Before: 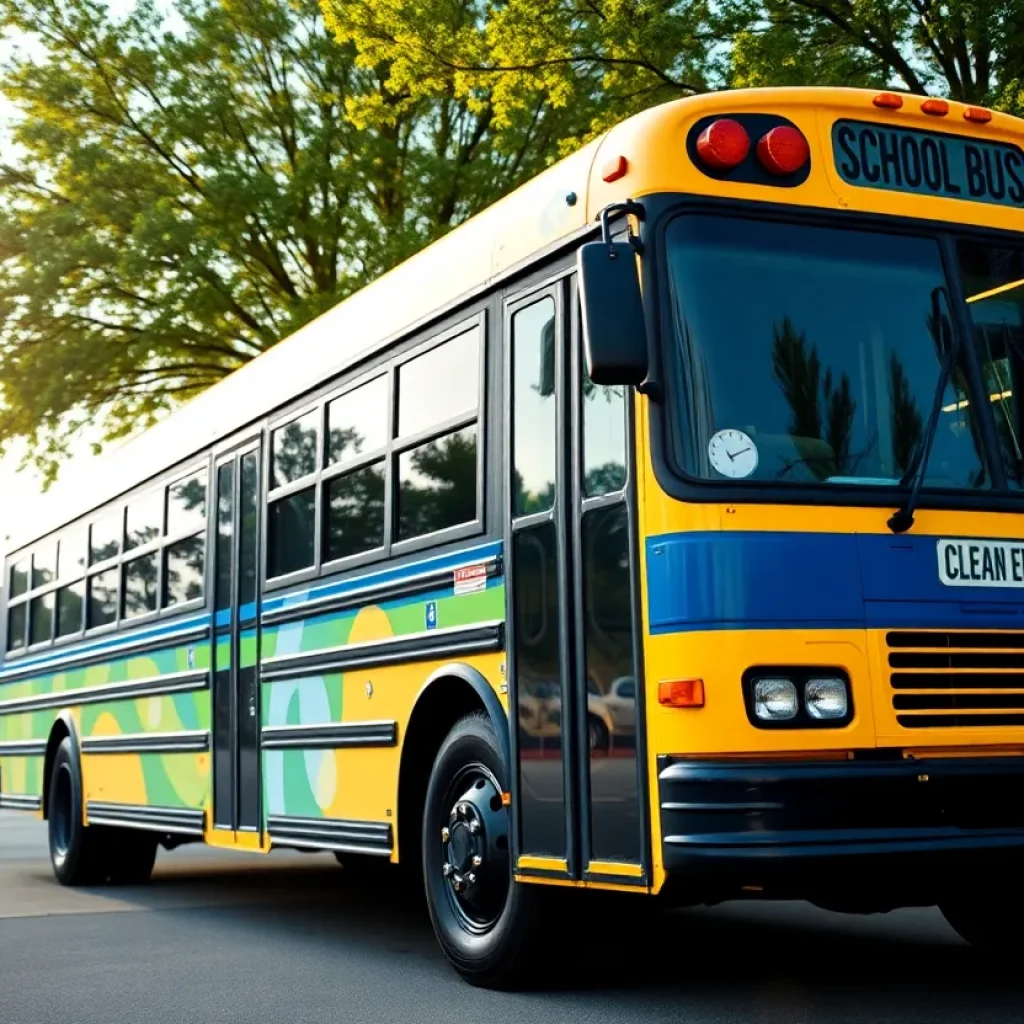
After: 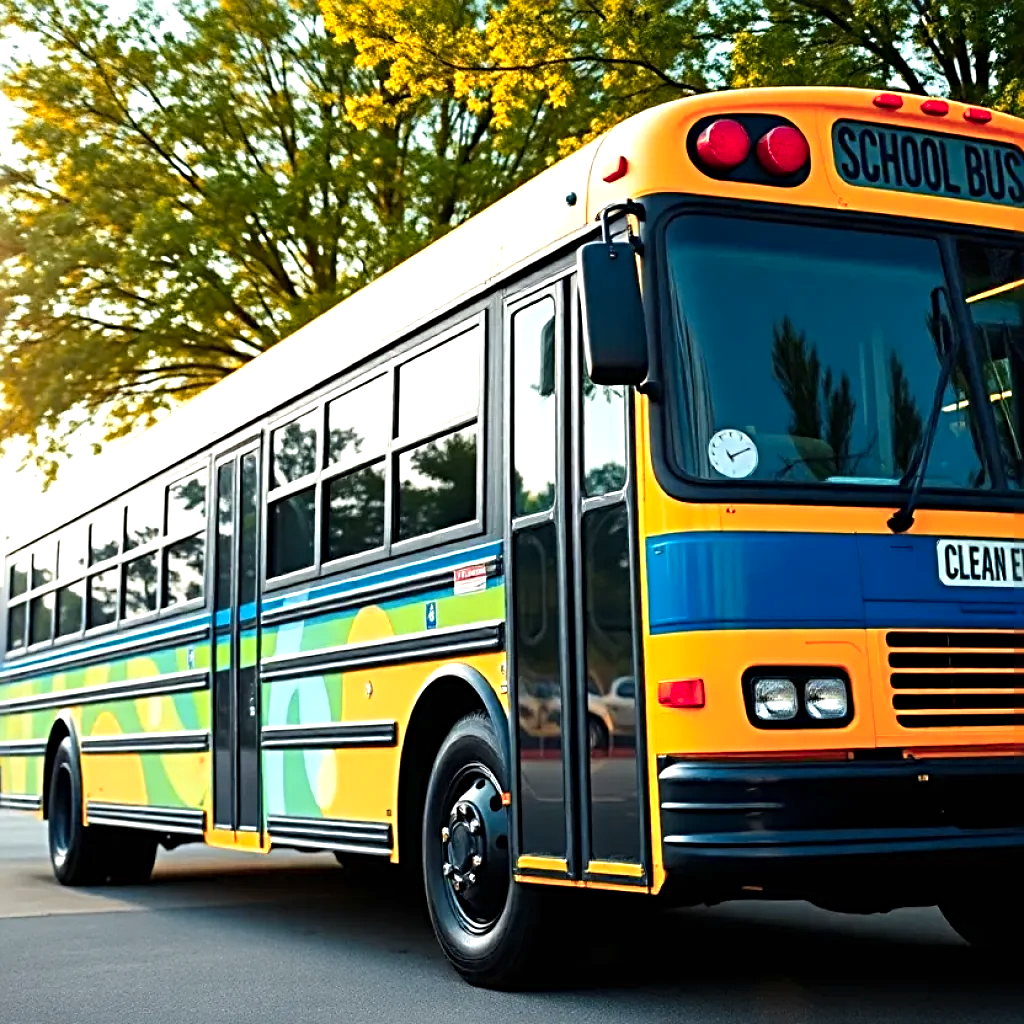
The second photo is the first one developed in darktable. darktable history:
sharpen: radius 4
color zones: curves: ch1 [(0.235, 0.558) (0.75, 0.5)]; ch2 [(0.25, 0.462) (0.749, 0.457)], mix 25.94%
exposure: black level correction 0, exposure 0.4 EV, compensate exposure bias true, compensate highlight preservation false
